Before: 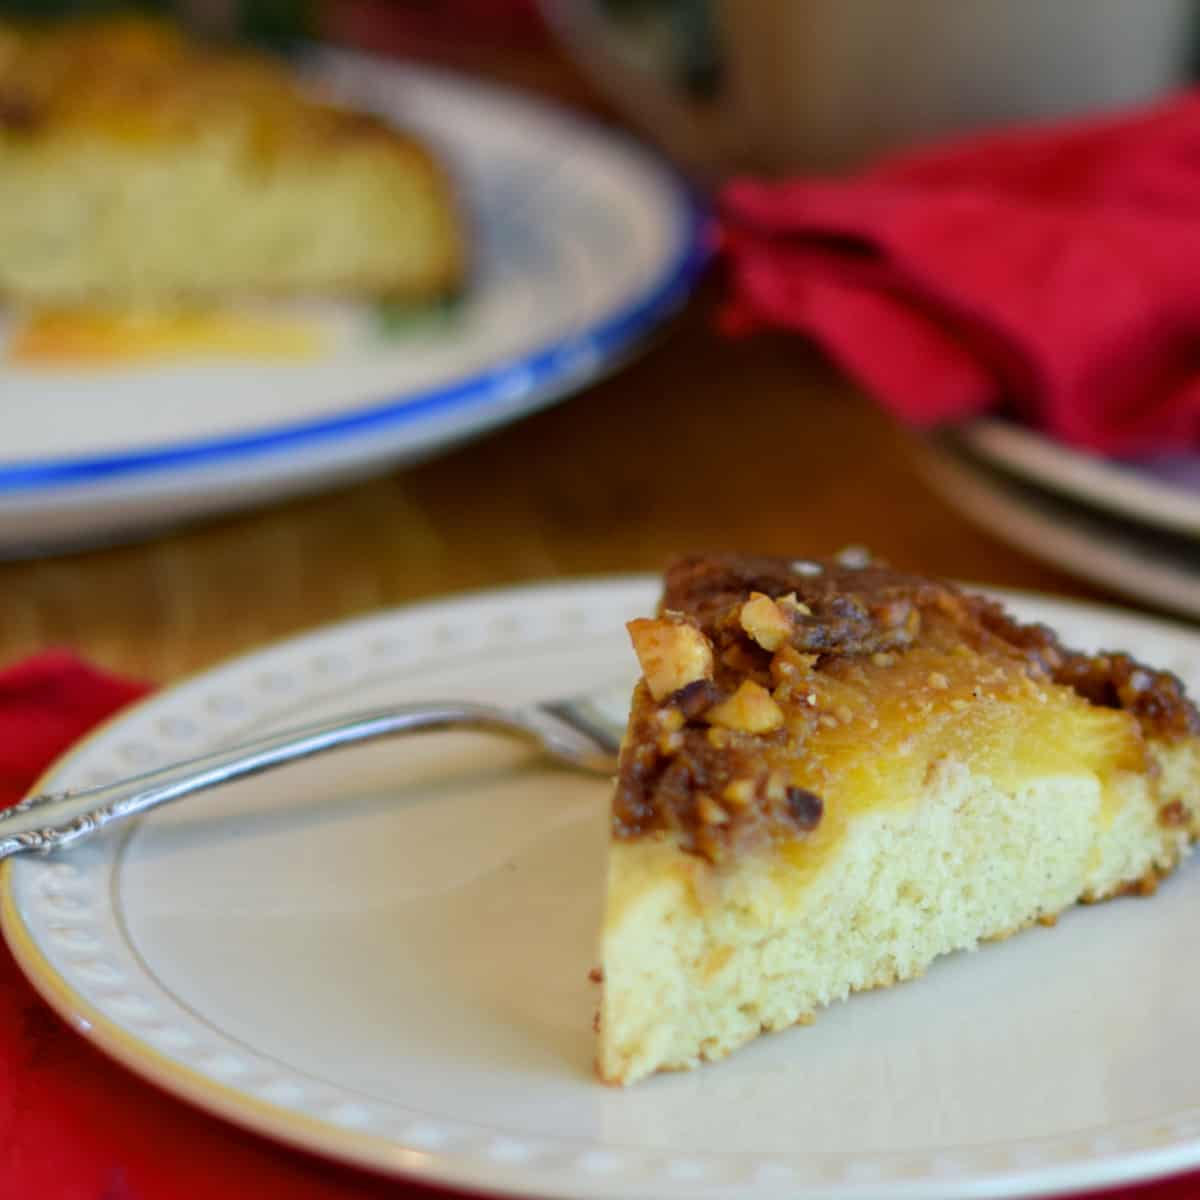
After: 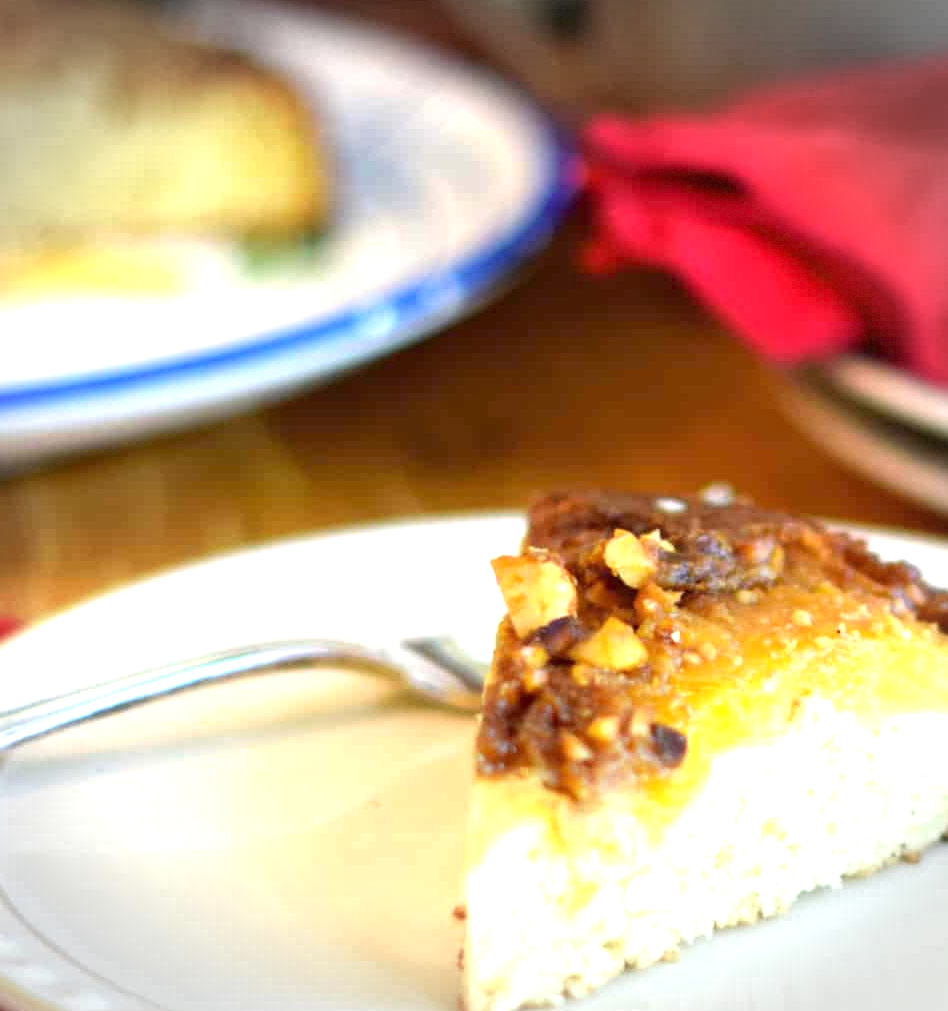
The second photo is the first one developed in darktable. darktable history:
vignetting: width/height ratio 1.095, dithering 8-bit output
crop: left 11.371%, top 5.323%, right 9.567%, bottom 10.346%
exposure: black level correction 0, exposure 1.466 EV, compensate highlight preservation false
